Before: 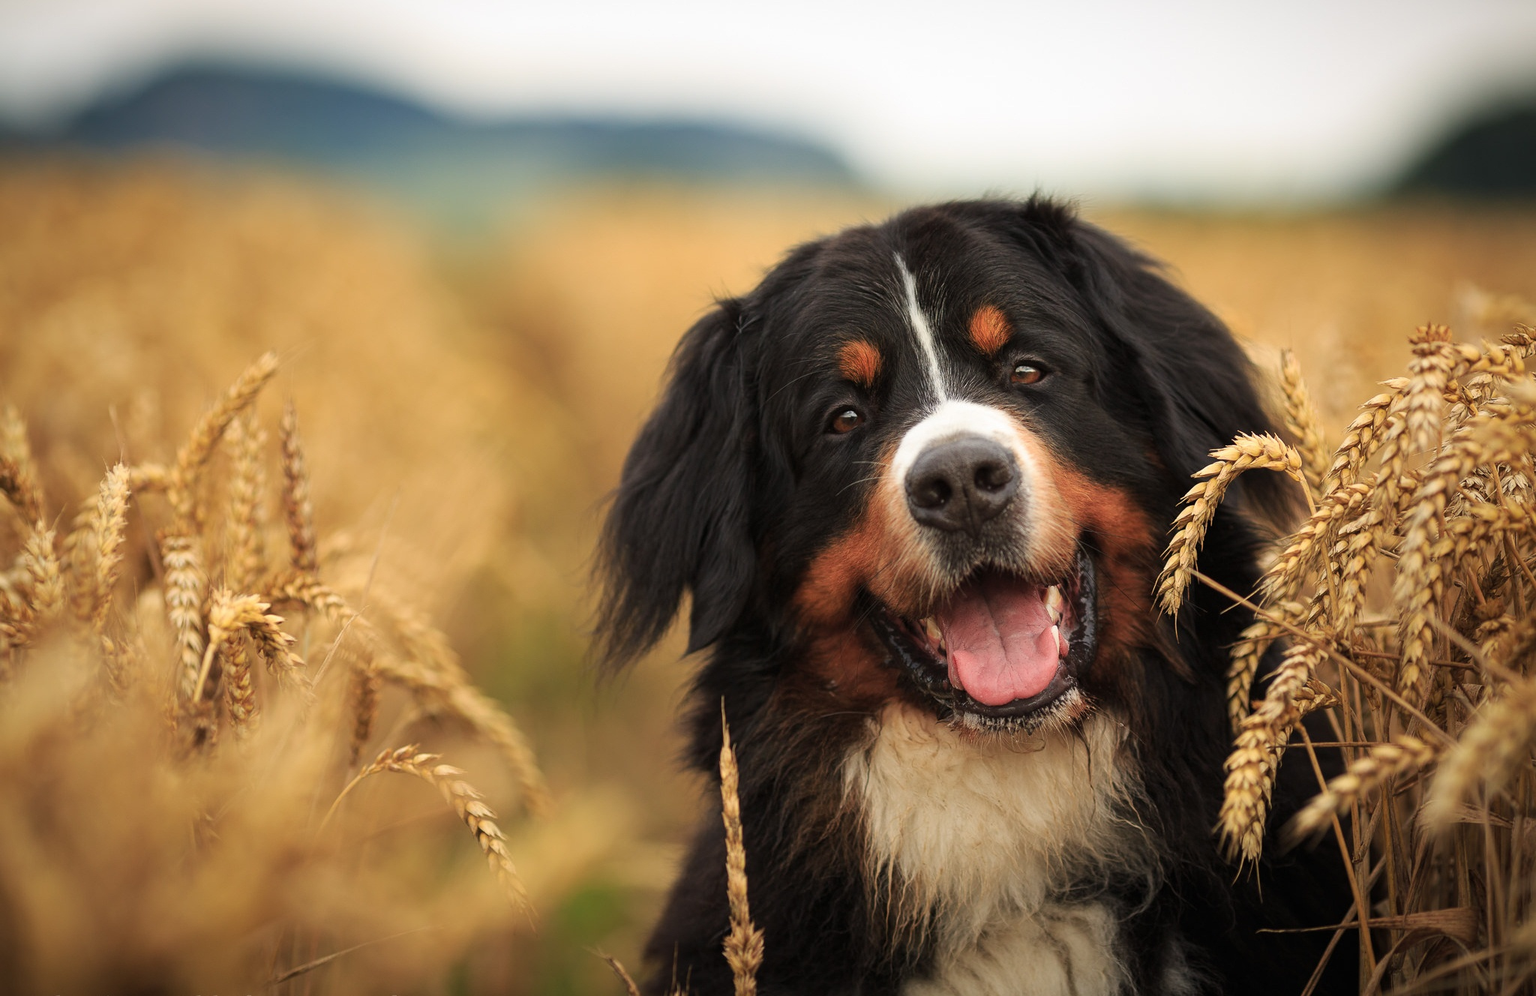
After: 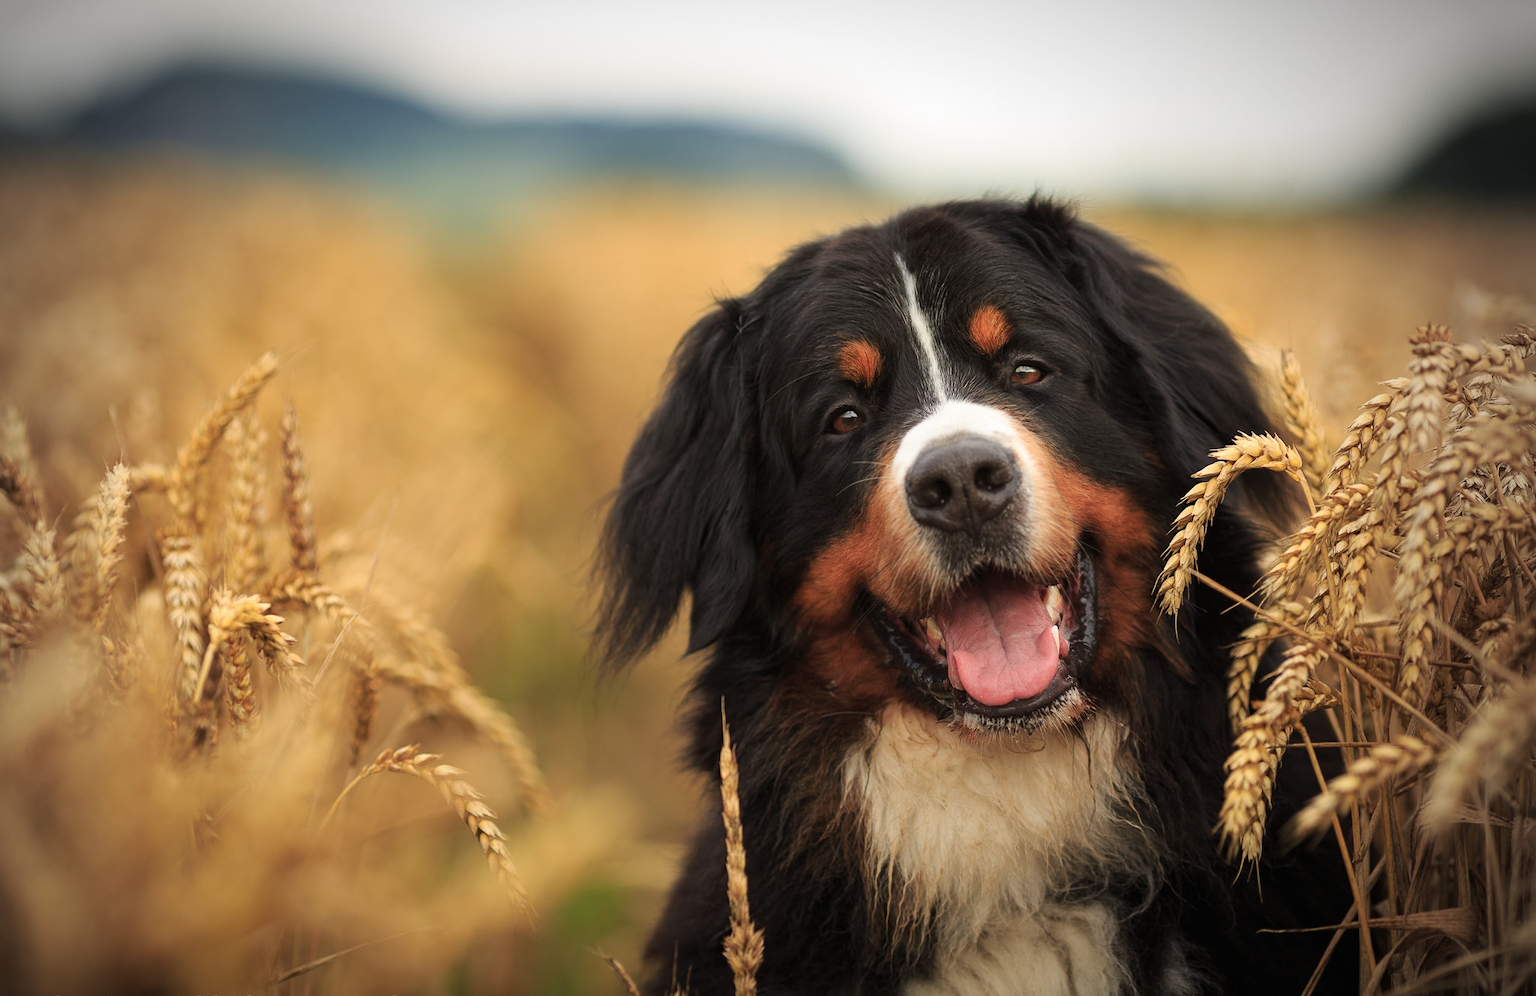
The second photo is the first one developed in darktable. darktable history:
vignetting: brightness -0.525, saturation -0.508, center (-0.026, 0.4), unbound false
